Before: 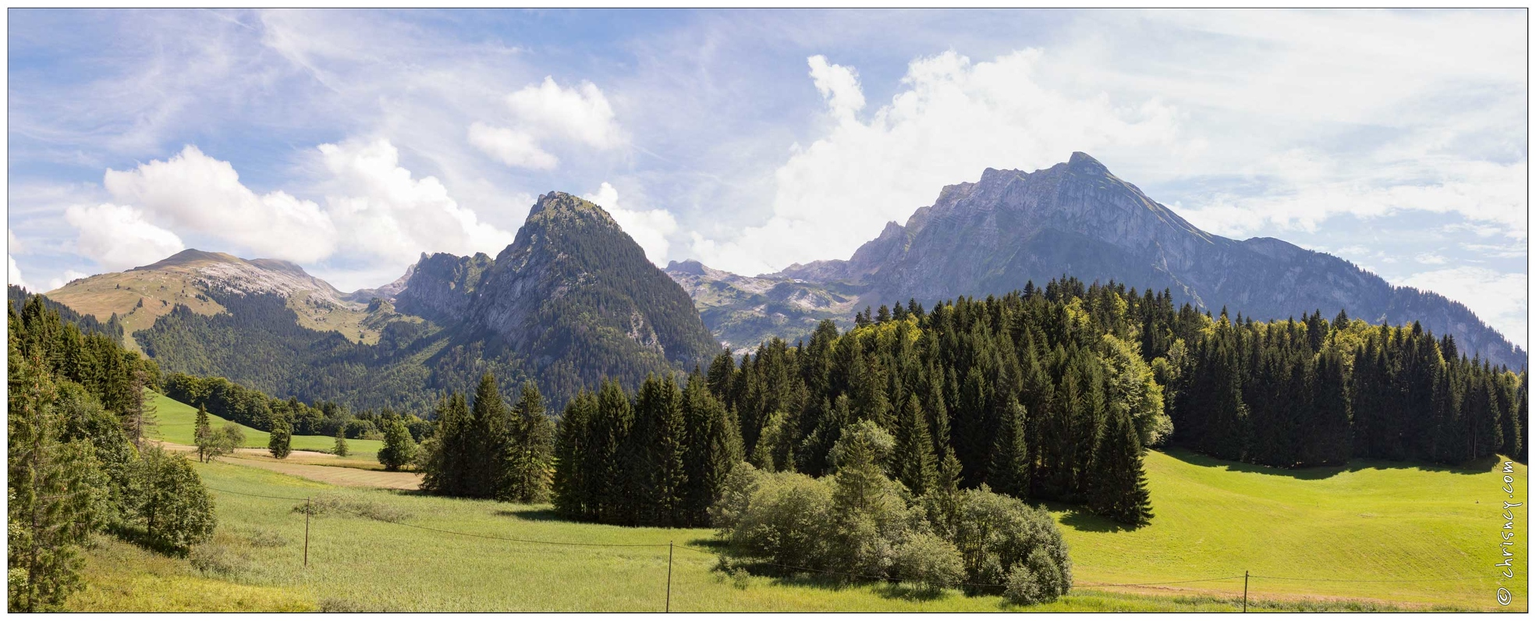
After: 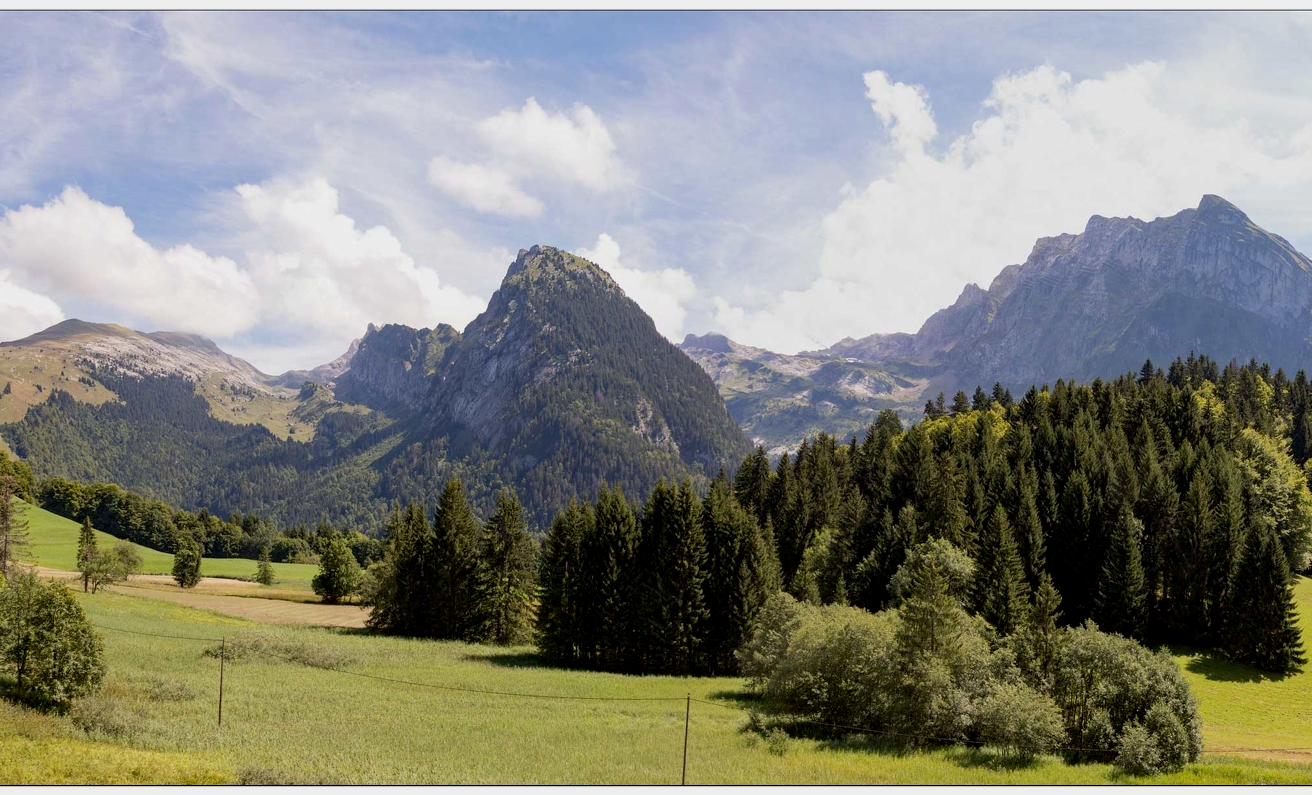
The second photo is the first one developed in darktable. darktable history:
exposure: black level correction 0.006, exposure -0.223 EV, compensate exposure bias true, compensate highlight preservation false
crop and rotate: left 8.776%, right 24.541%
